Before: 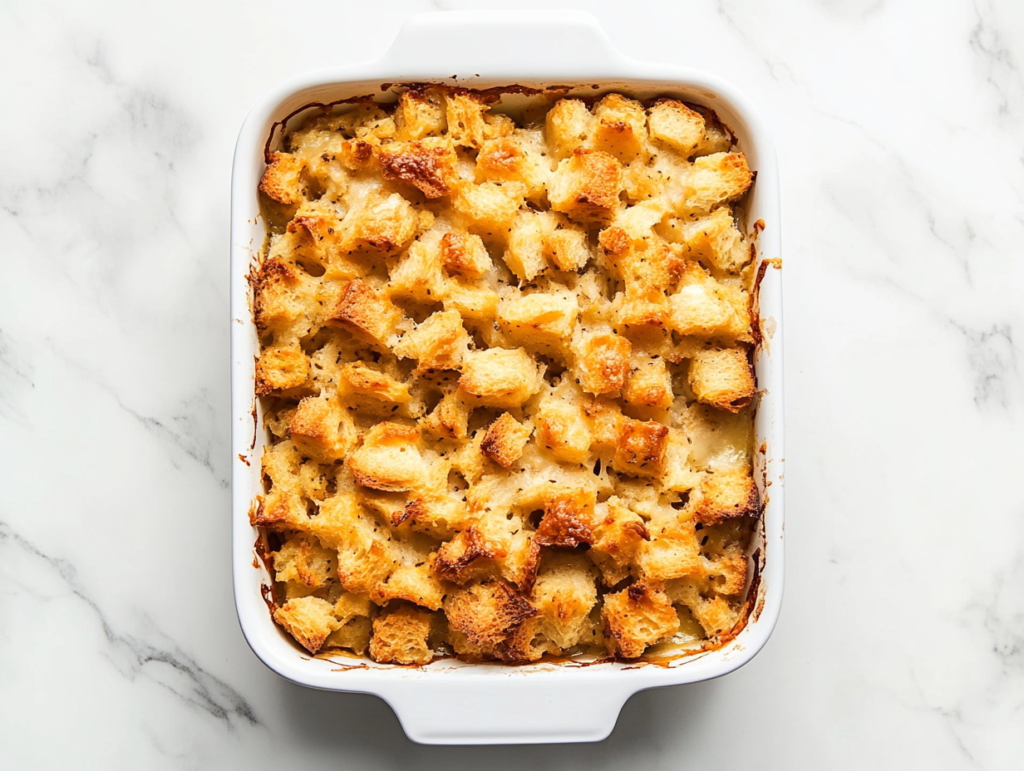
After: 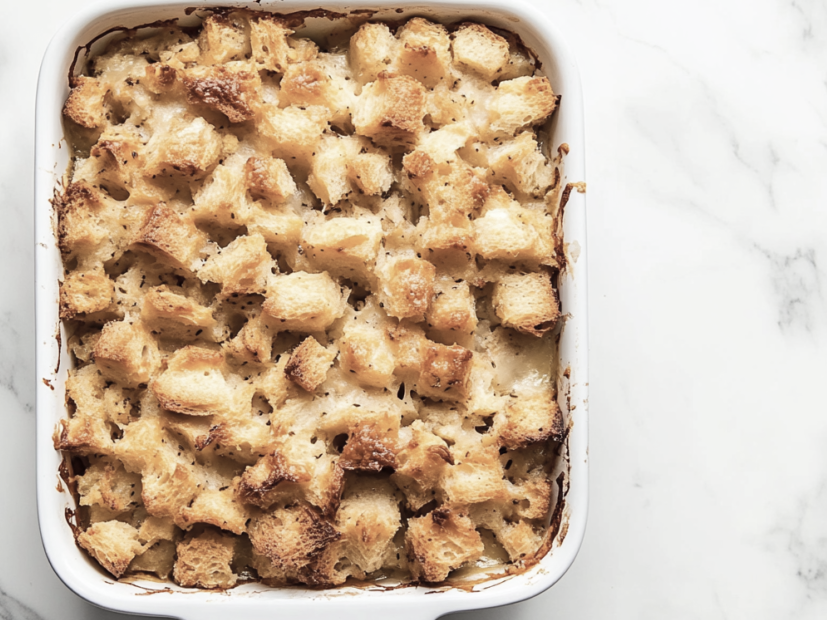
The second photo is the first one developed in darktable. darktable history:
crop: left 19.192%, top 9.911%, right 0.001%, bottom 9.586%
color correction: highlights b* -0.021, saturation 0.527
